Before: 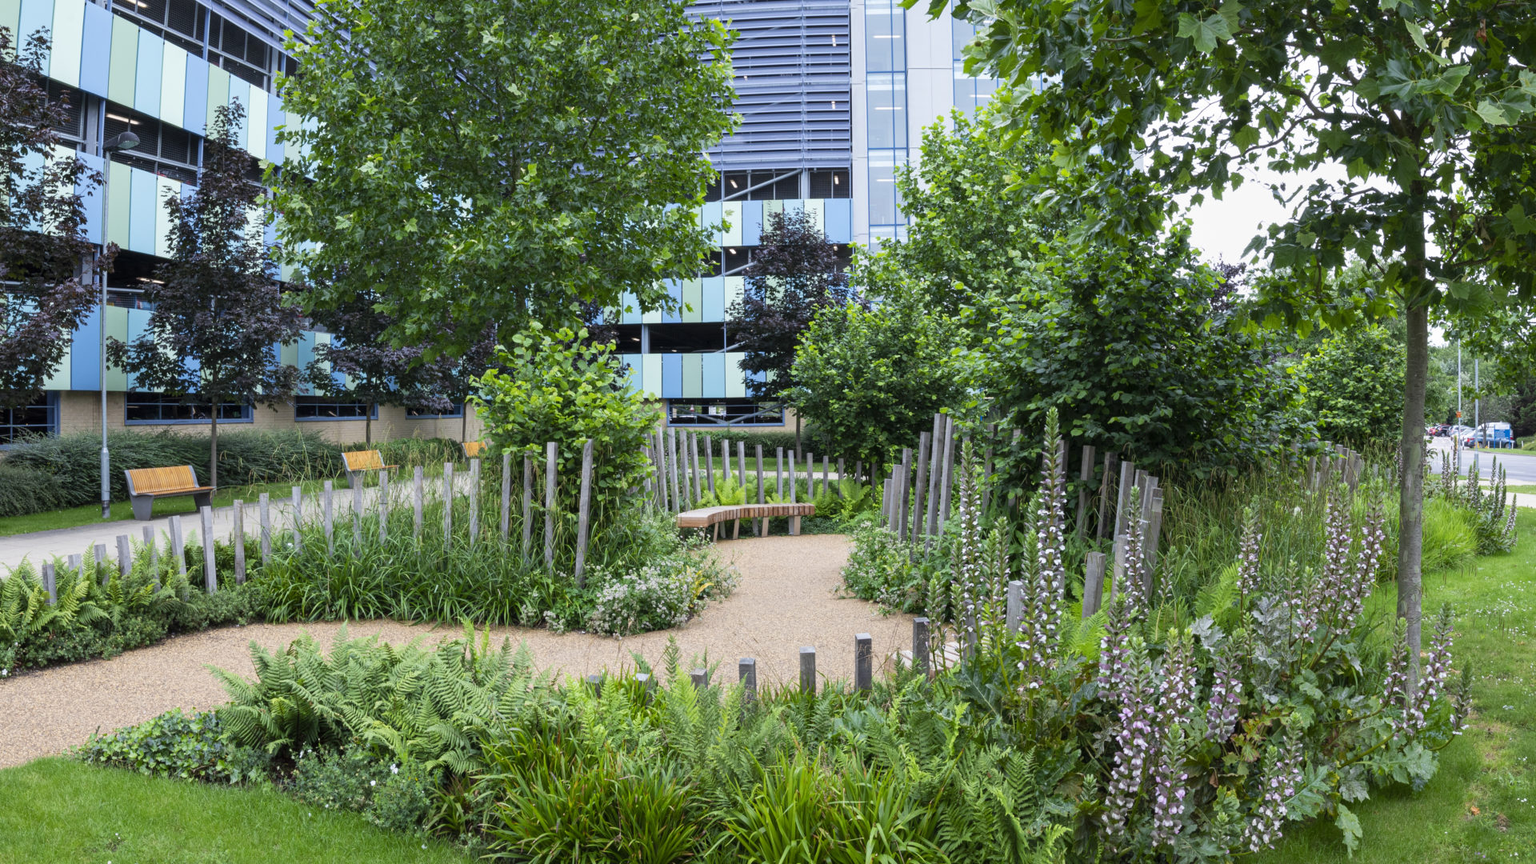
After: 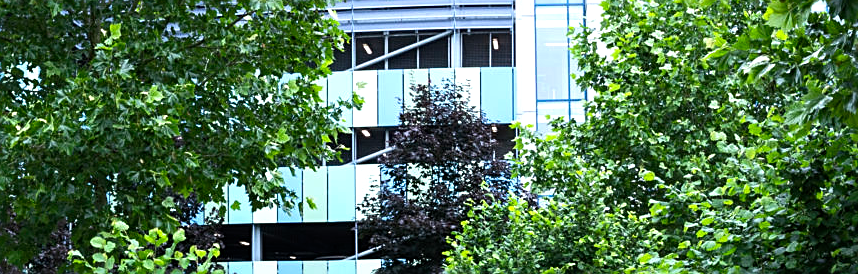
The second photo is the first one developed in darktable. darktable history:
tone equalizer: -8 EV -0.763 EV, -7 EV -0.729 EV, -6 EV -0.577 EV, -5 EV -0.4 EV, -3 EV 0.404 EV, -2 EV 0.6 EV, -1 EV 0.689 EV, +0 EV 0.772 EV, edges refinement/feathering 500, mask exposure compensation -1.57 EV, preserve details guided filter
sharpen: on, module defaults
crop: left 28.671%, top 16.804%, right 26.61%, bottom 57.814%
